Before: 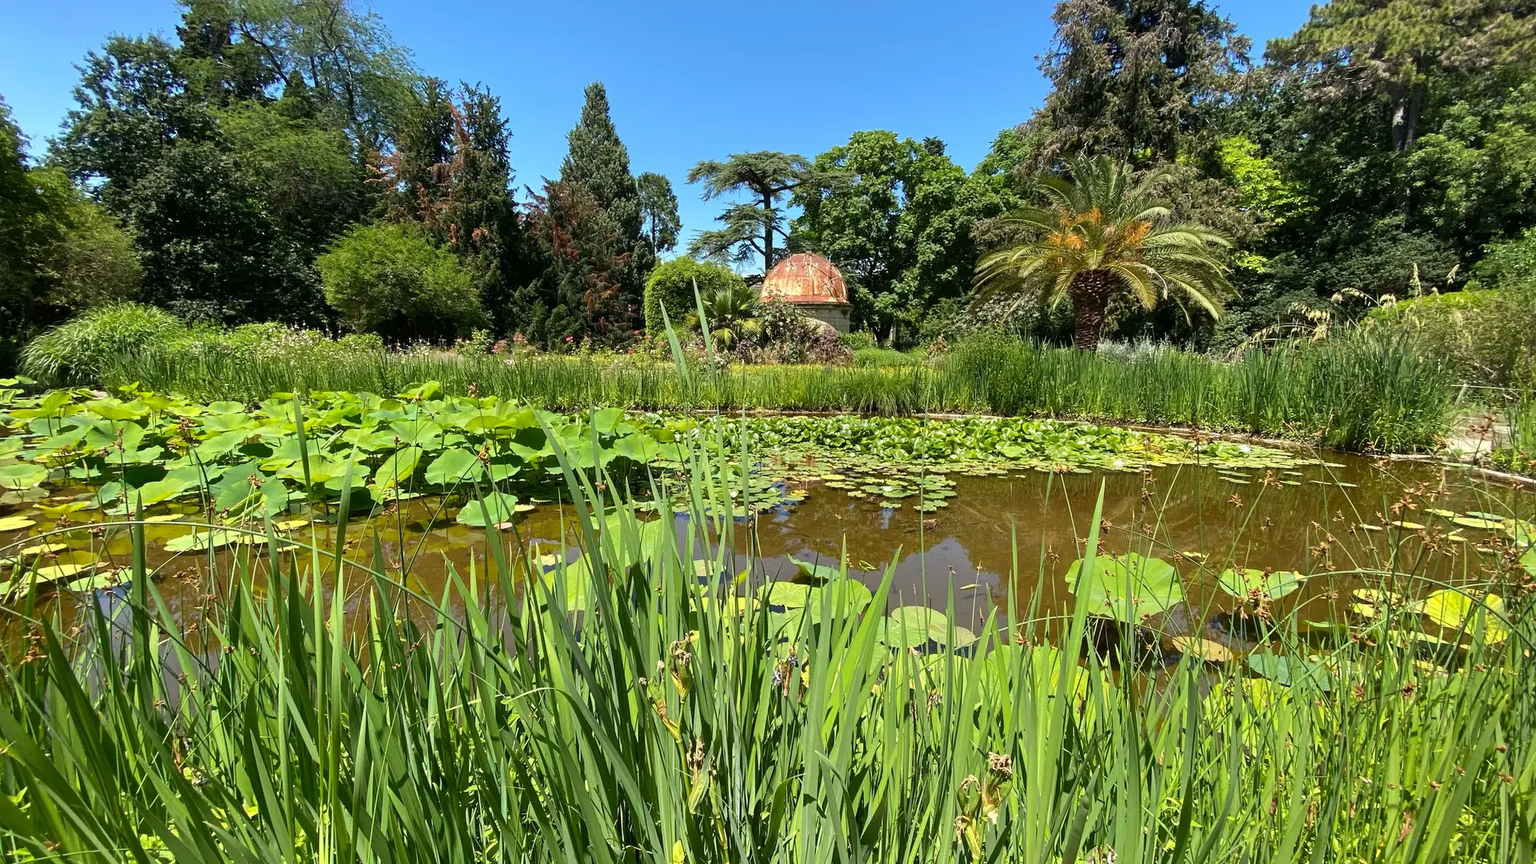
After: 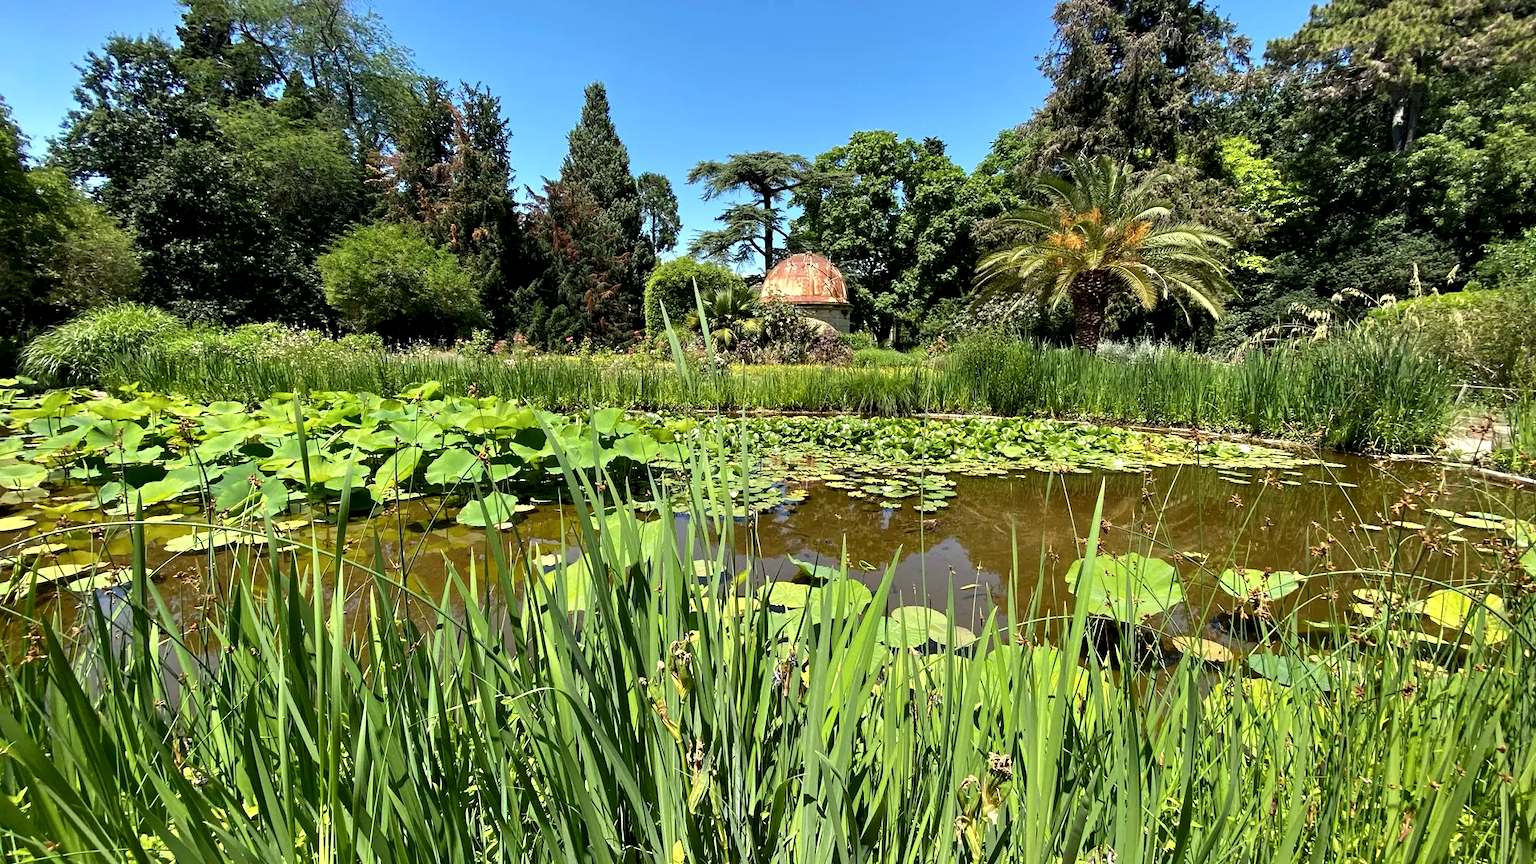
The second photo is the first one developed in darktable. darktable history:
contrast equalizer: octaves 7, y [[0.531, 0.548, 0.559, 0.557, 0.544, 0.527], [0.5 ×6], [0.5 ×6], [0 ×6], [0 ×6]]
